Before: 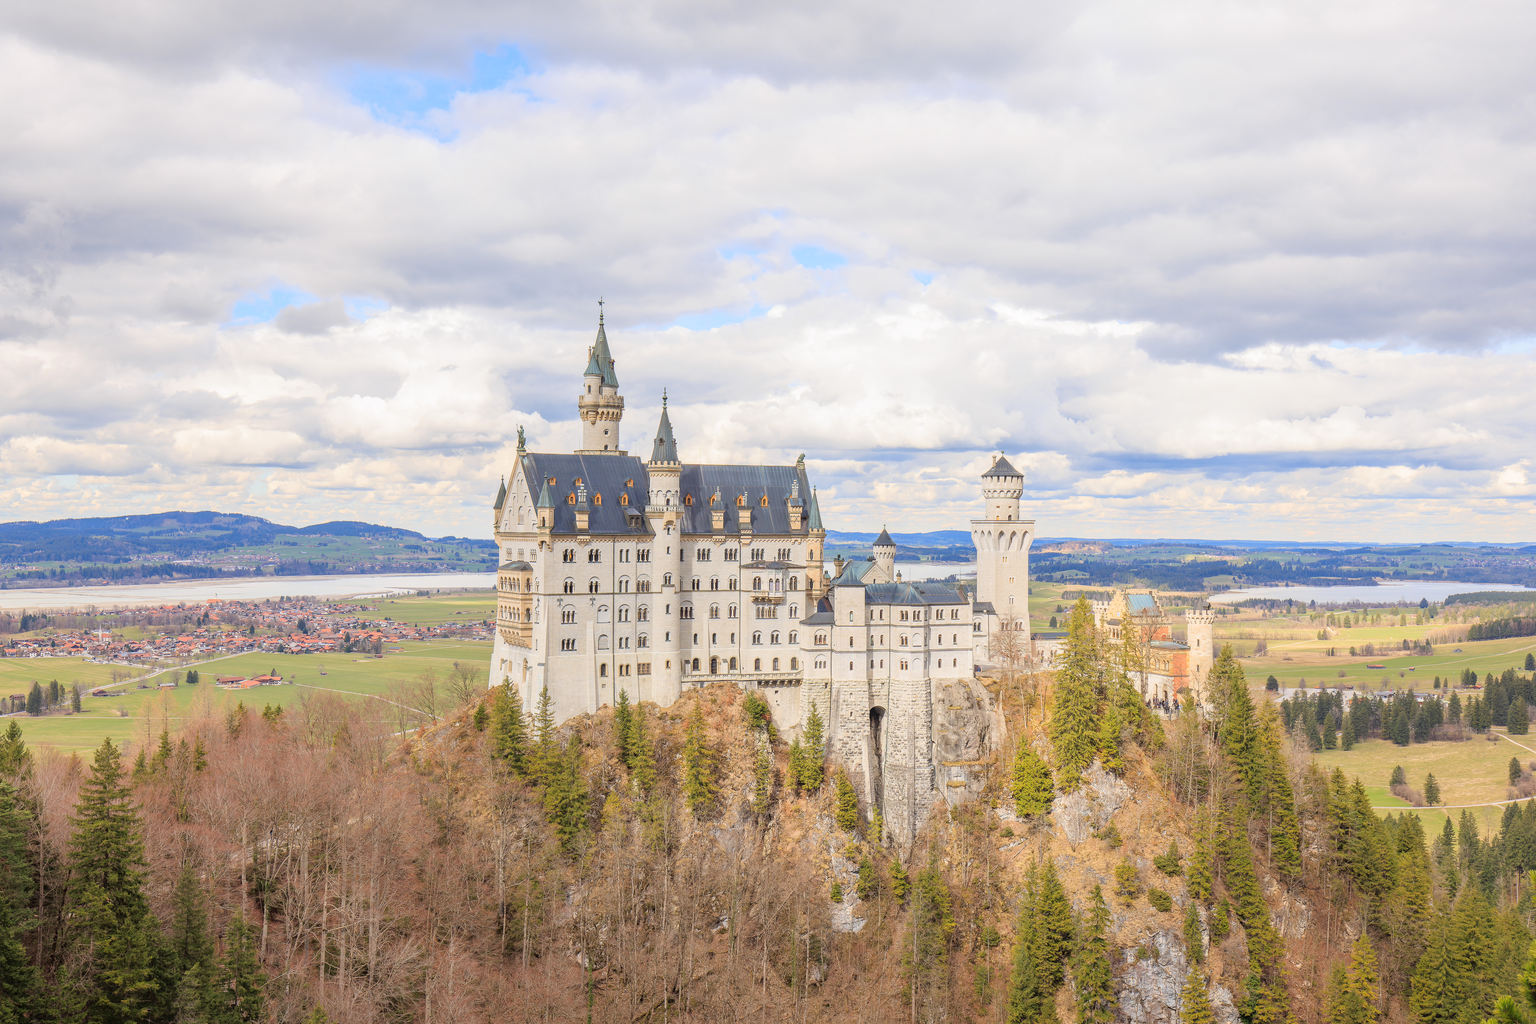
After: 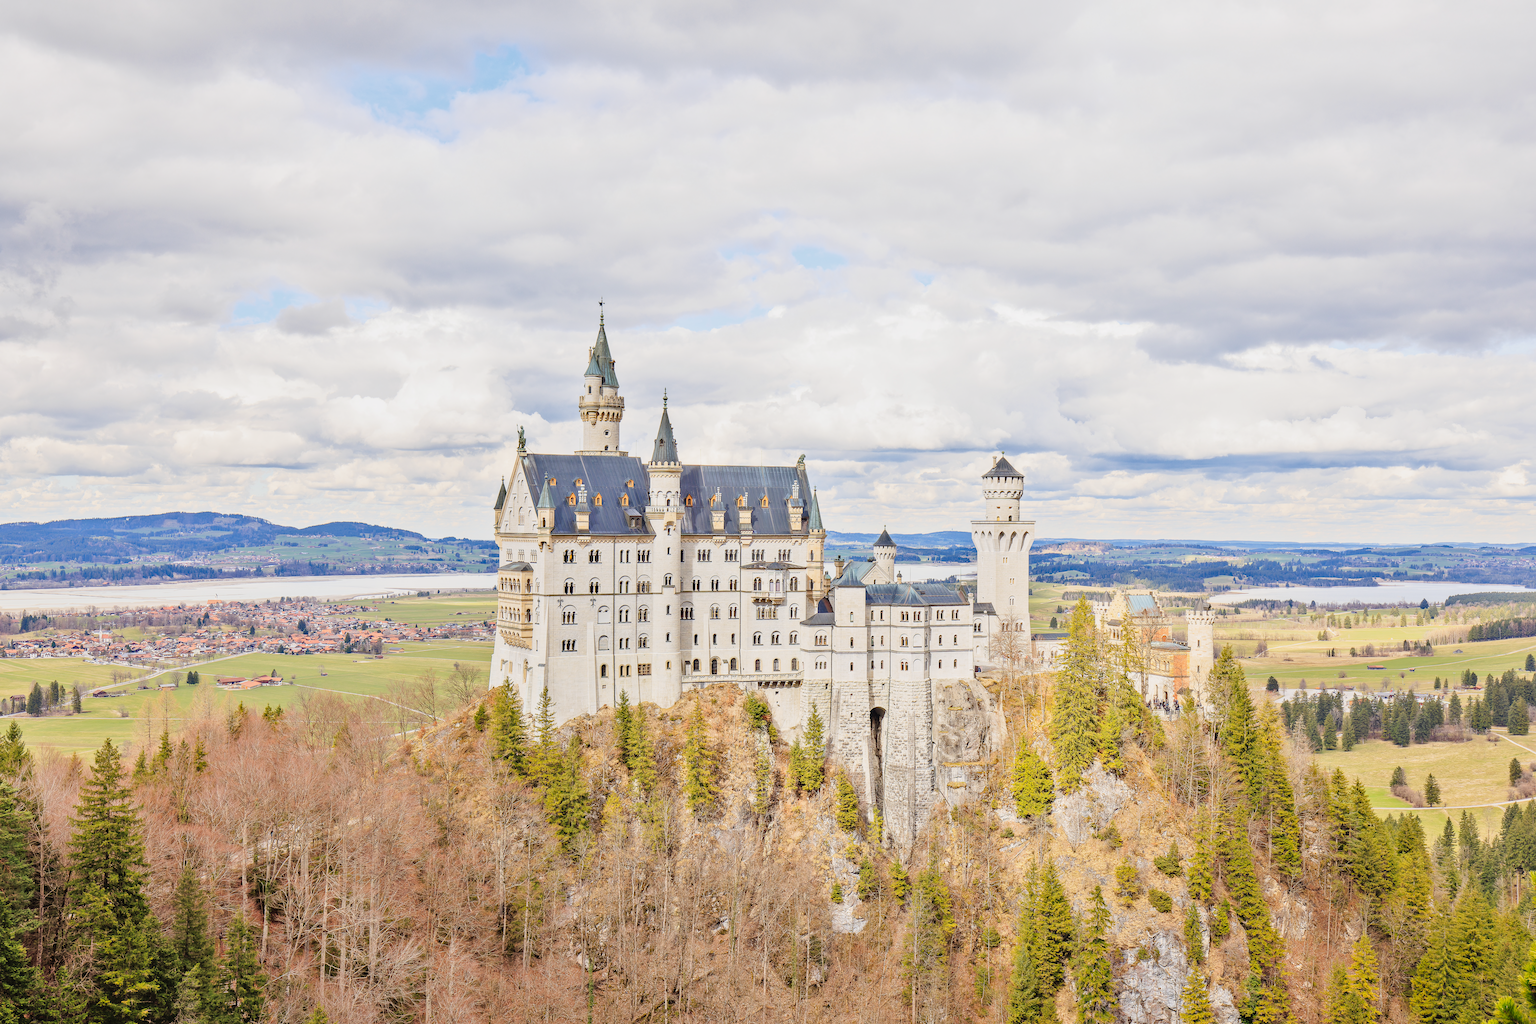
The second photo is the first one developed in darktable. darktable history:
shadows and highlights: soften with gaussian
tone curve: curves: ch0 [(0, 0) (0.114, 0.083) (0.291, 0.3) (0.447, 0.535) (0.602, 0.712) (0.772, 0.864) (0.999, 0.978)]; ch1 [(0, 0) (0.389, 0.352) (0.458, 0.433) (0.486, 0.474) (0.509, 0.505) (0.535, 0.541) (0.555, 0.557) (0.677, 0.724) (1, 1)]; ch2 [(0, 0) (0.369, 0.388) (0.449, 0.431) (0.501, 0.5) (0.528, 0.552) (0.561, 0.596) (0.697, 0.721) (1, 1)], preserve colors none
